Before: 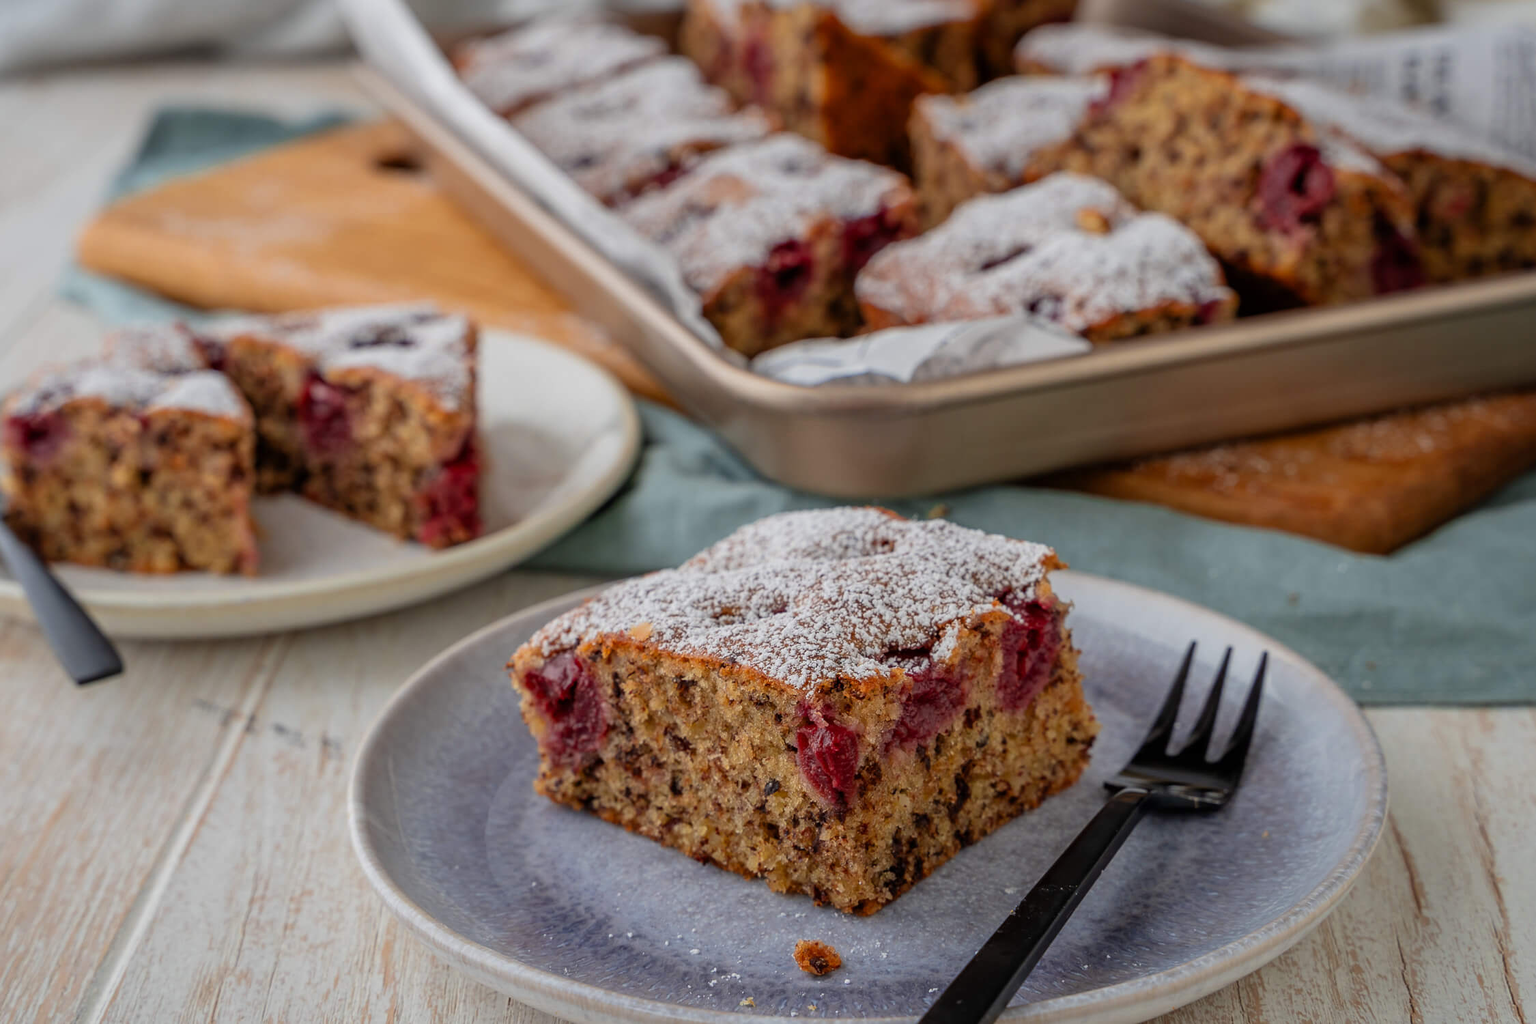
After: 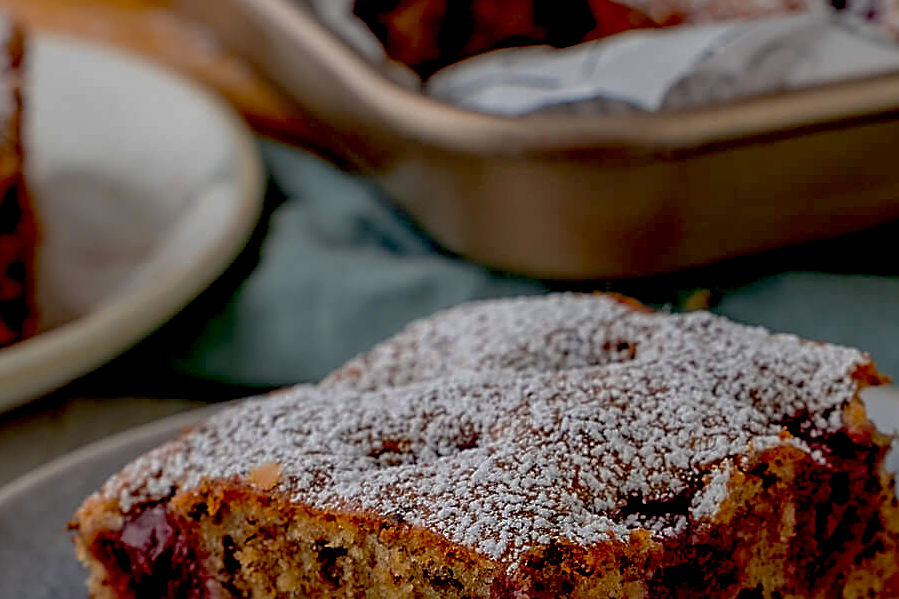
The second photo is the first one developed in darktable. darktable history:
white balance: red 1, blue 1
crop: left 30%, top 30%, right 30%, bottom 30%
sharpen: on, module defaults
exposure: black level correction 0.056, compensate highlight preservation false
base curve: curves: ch0 [(0, 0) (0.595, 0.418) (1, 1)], preserve colors none
